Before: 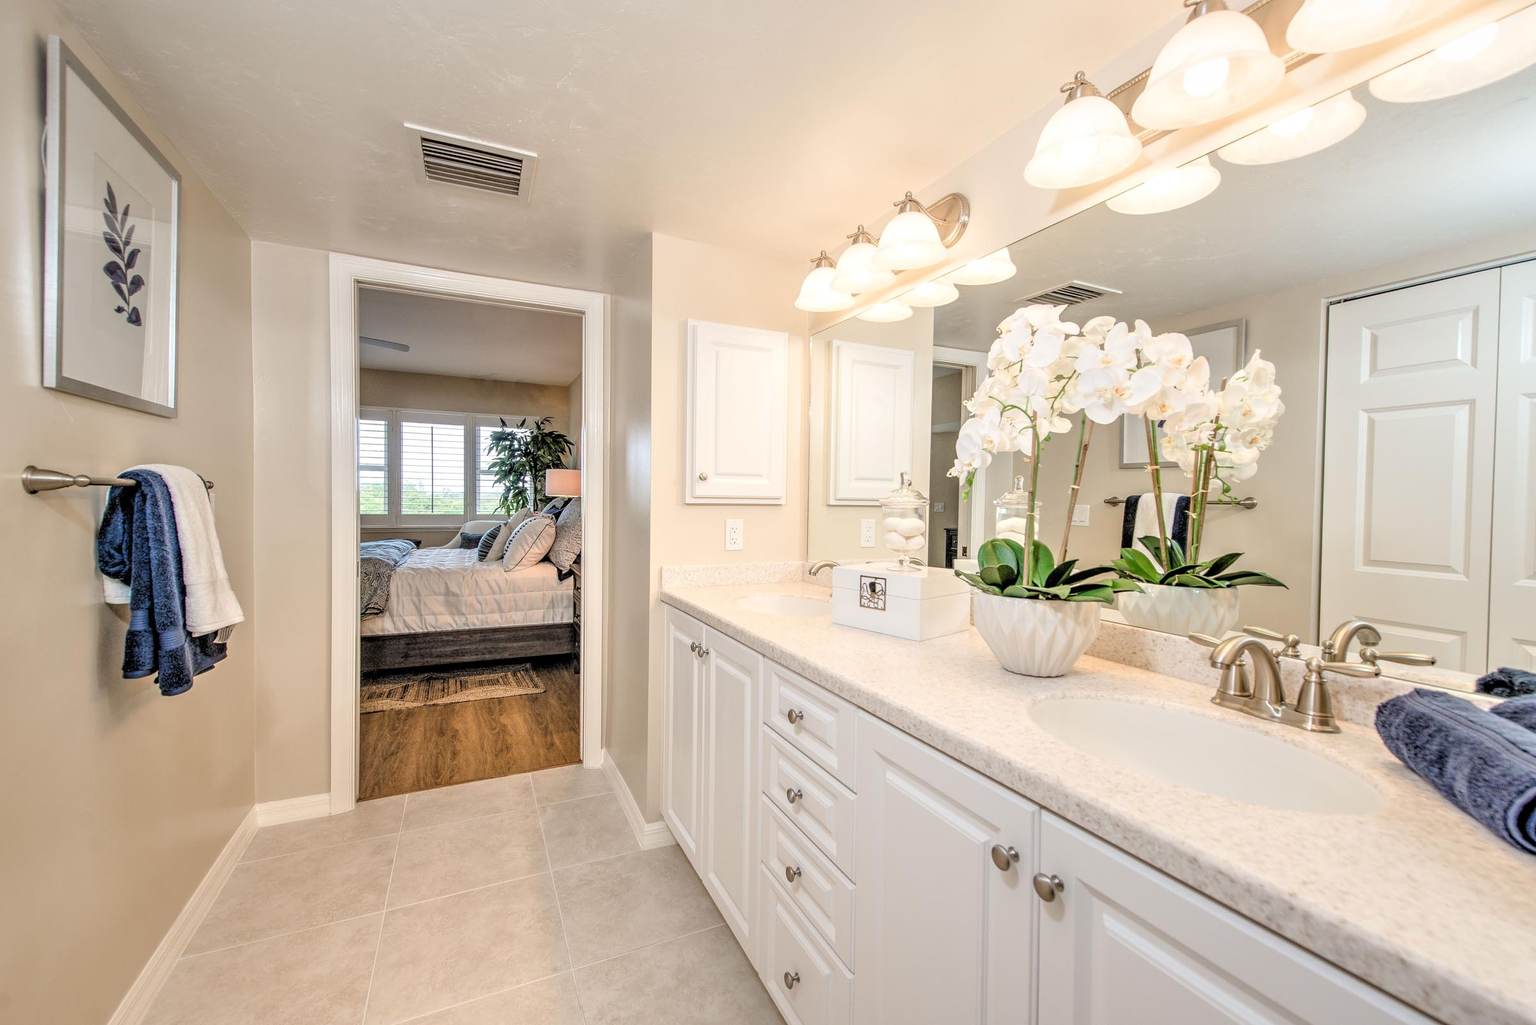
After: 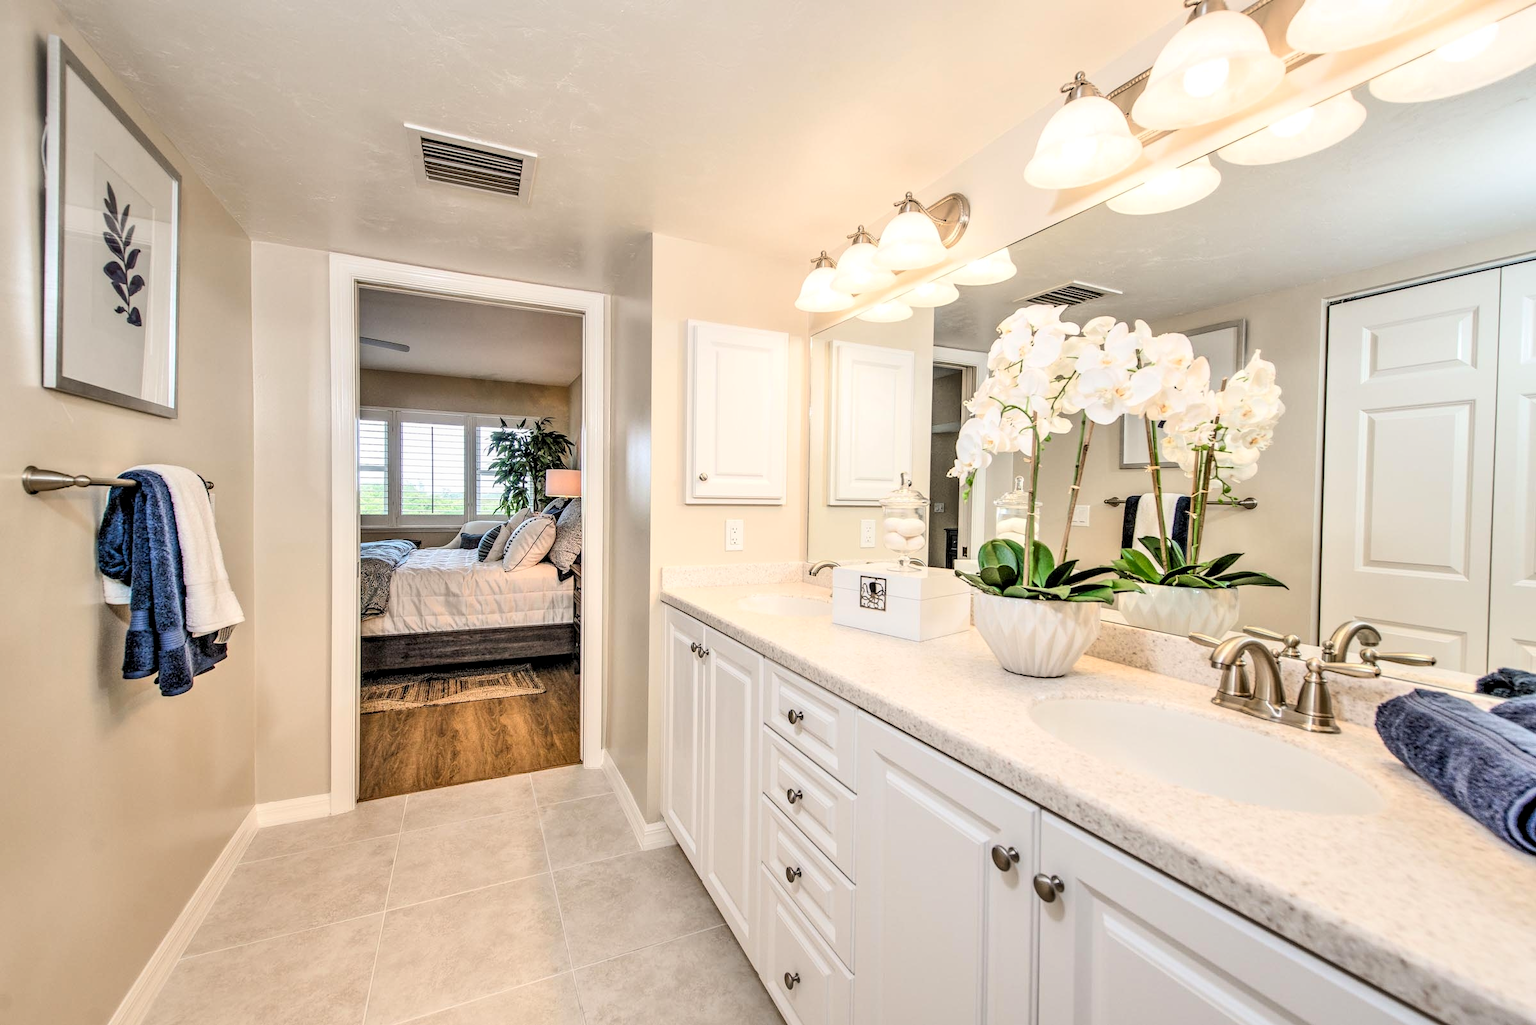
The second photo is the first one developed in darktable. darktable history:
contrast brightness saturation: contrast 0.205, brightness 0.153, saturation 0.14
shadows and highlights: shadows 33.46, highlights -46.65, compress 49.86%, highlights color adjustment 0.575%, soften with gaussian
local contrast: highlights 61%, shadows 113%, detail 106%, midtone range 0.531
